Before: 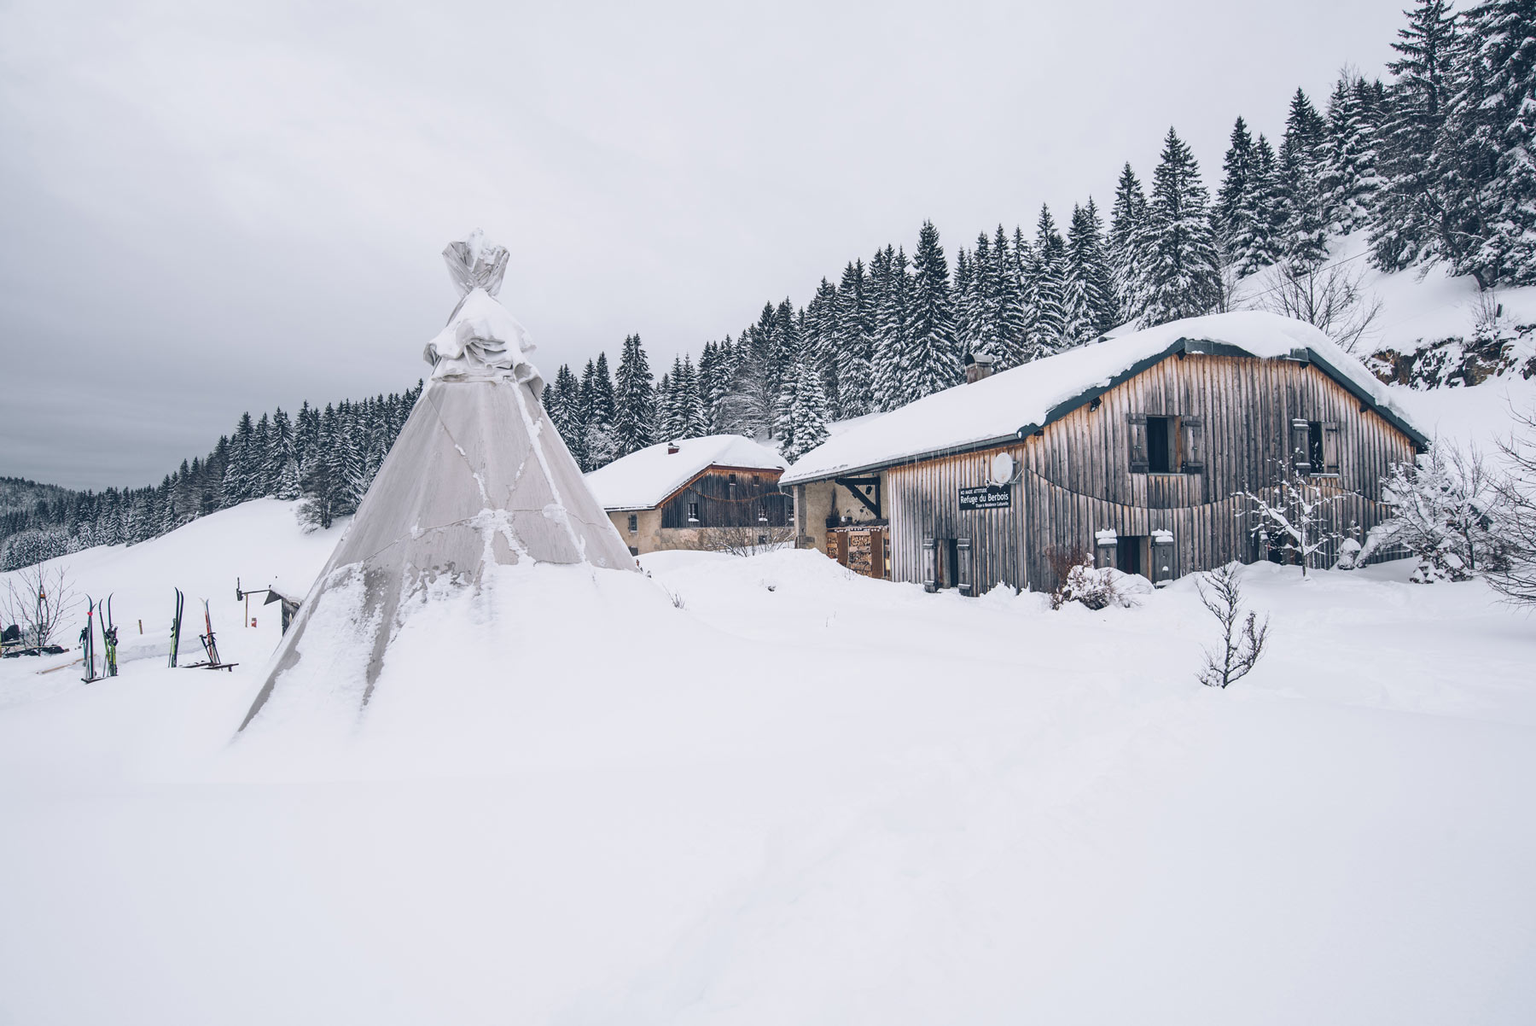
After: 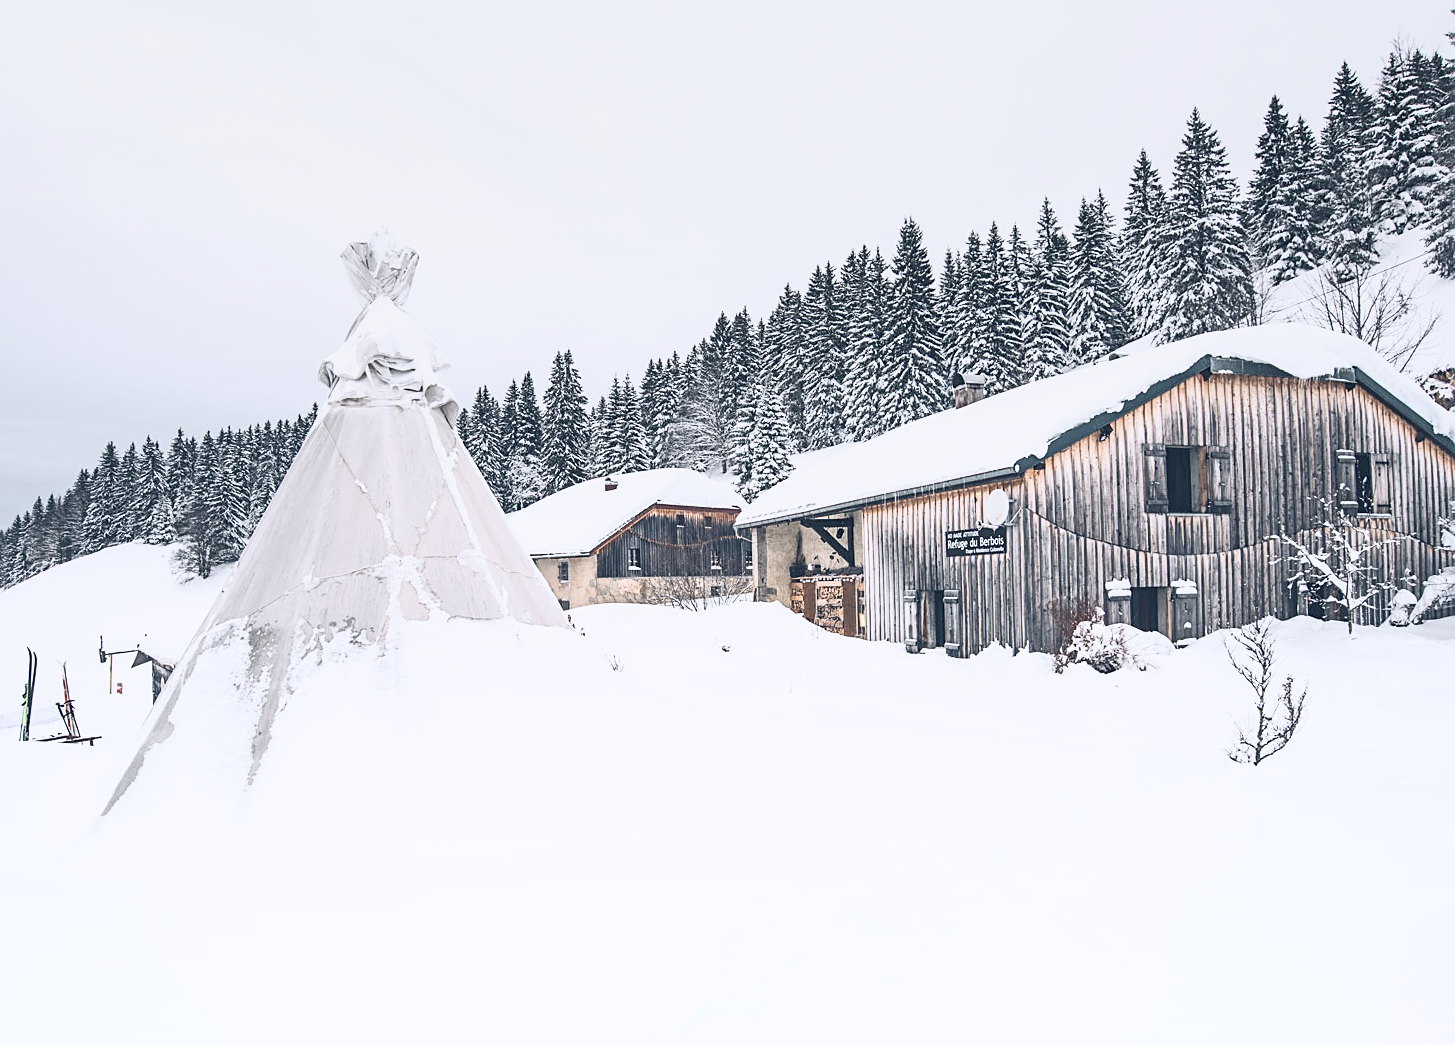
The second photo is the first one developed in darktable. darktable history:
contrast brightness saturation: contrast 0.39, brightness 0.53
crop: left 9.929%, top 3.475%, right 9.188%, bottom 9.529%
sharpen: on, module defaults
graduated density: rotation -0.352°, offset 57.64
